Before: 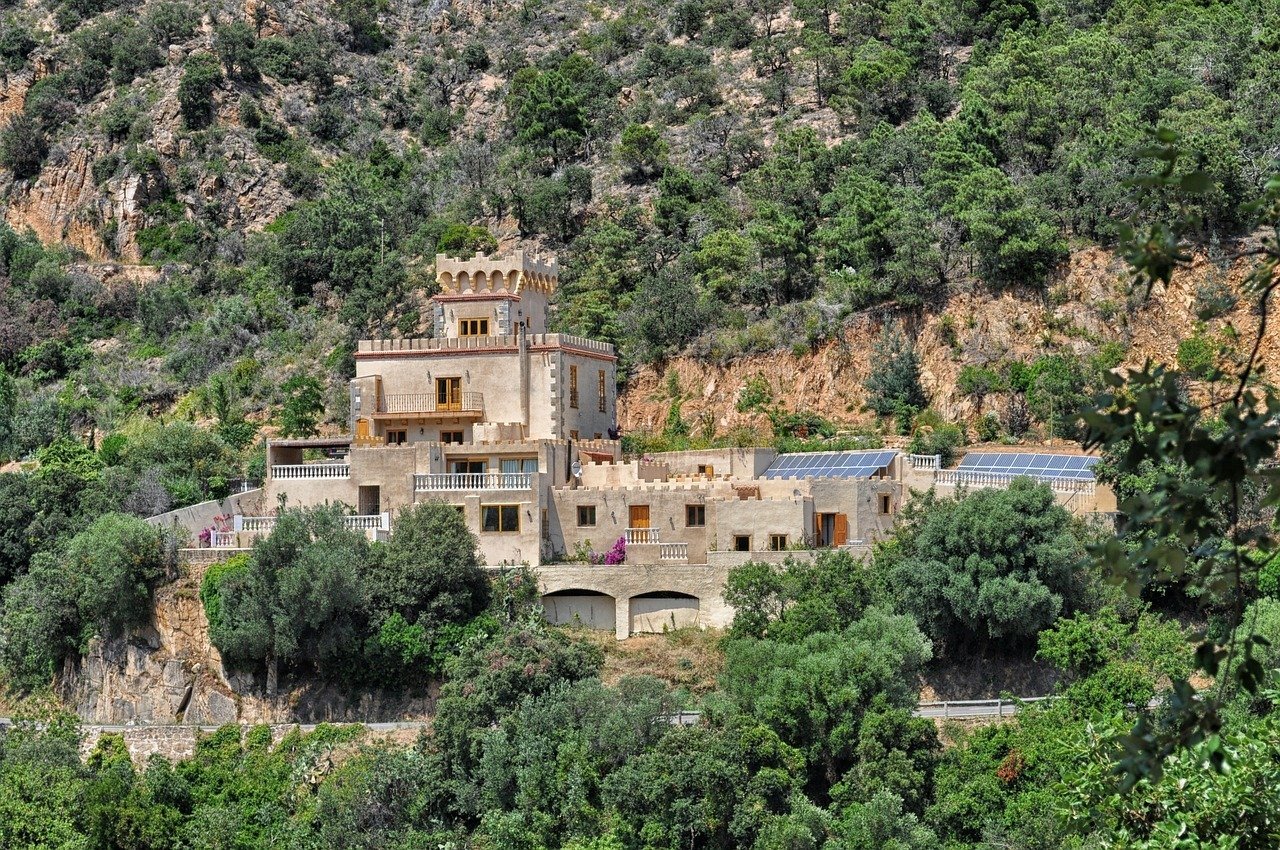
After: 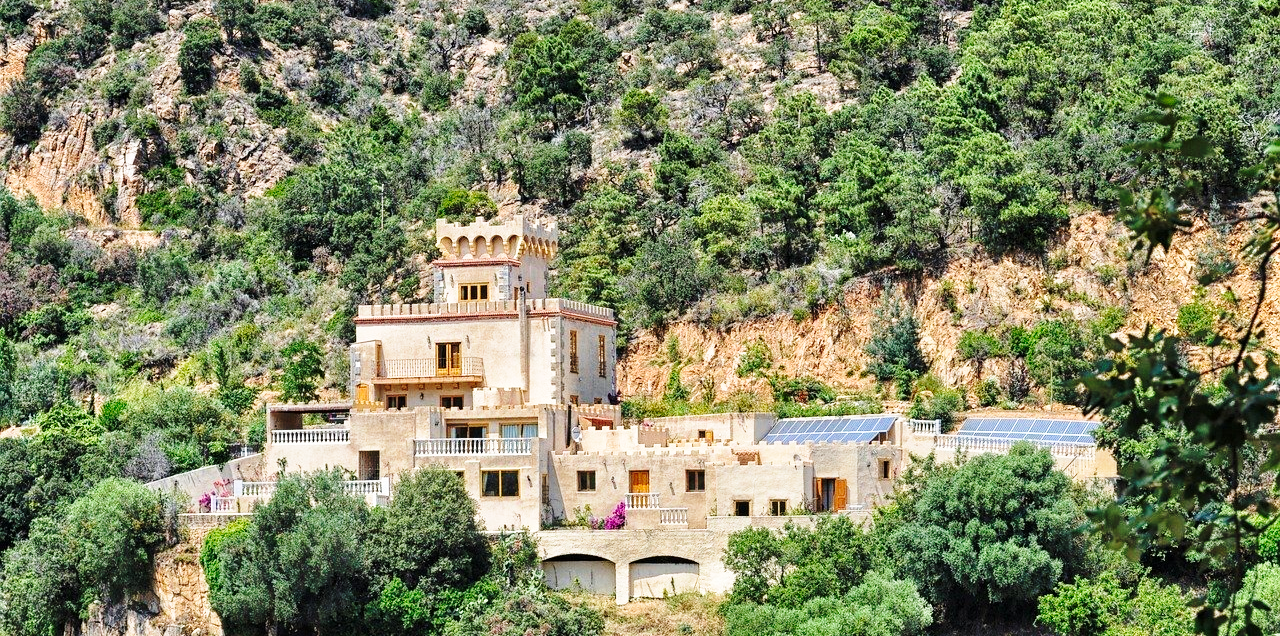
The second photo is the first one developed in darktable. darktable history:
velvia: on, module defaults
crop: top 4.223%, bottom 20.888%
base curve: curves: ch0 [(0, 0) (0.036, 0.037) (0.121, 0.228) (0.46, 0.76) (0.859, 0.983) (1, 1)], preserve colors none
